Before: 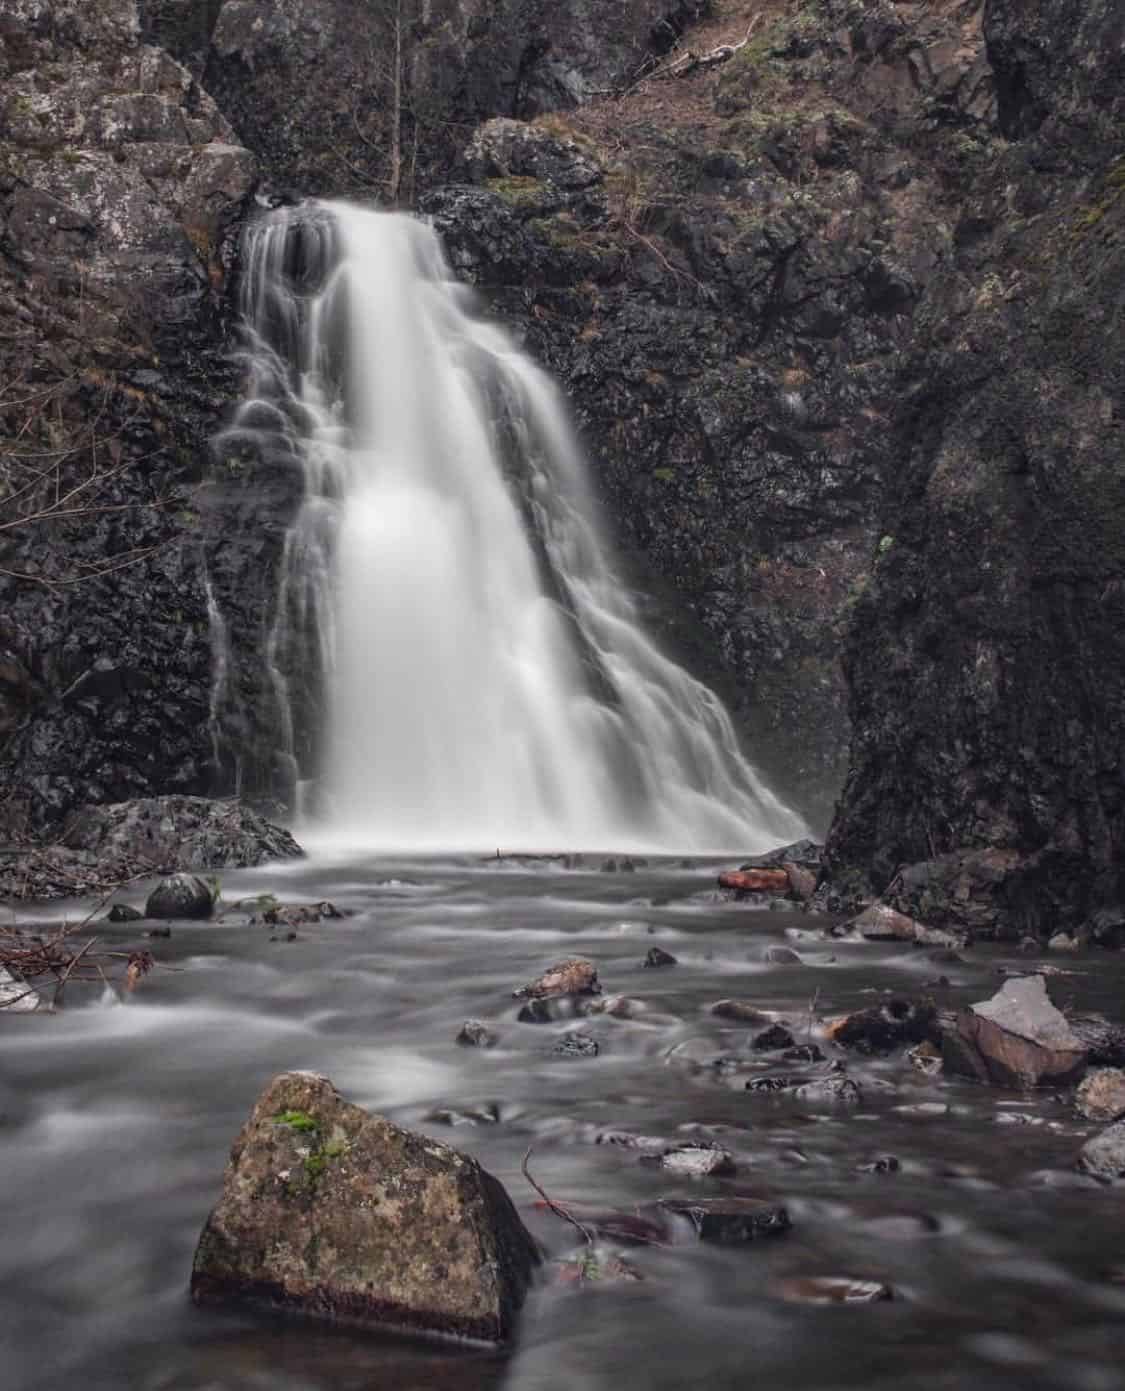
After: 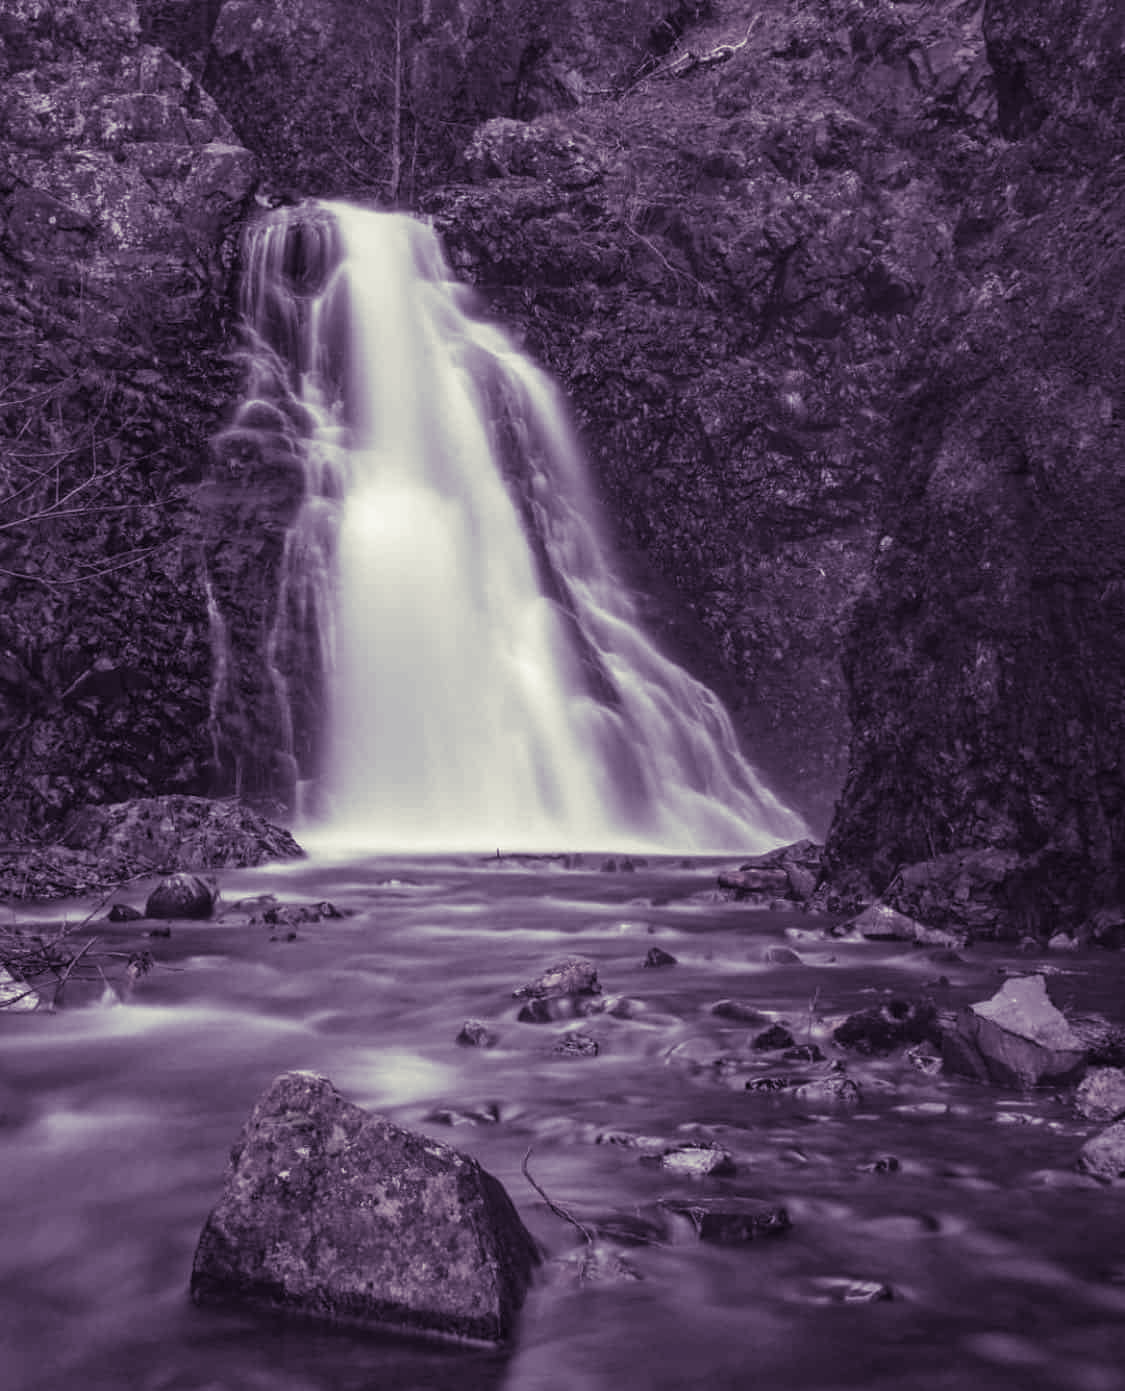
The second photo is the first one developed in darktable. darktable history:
color correction: saturation 0.5
split-toning: shadows › hue 266.4°, shadows › saturation 0.4, highlights › hue 61.2°, highlights › saturation 0.3, compress 0%
